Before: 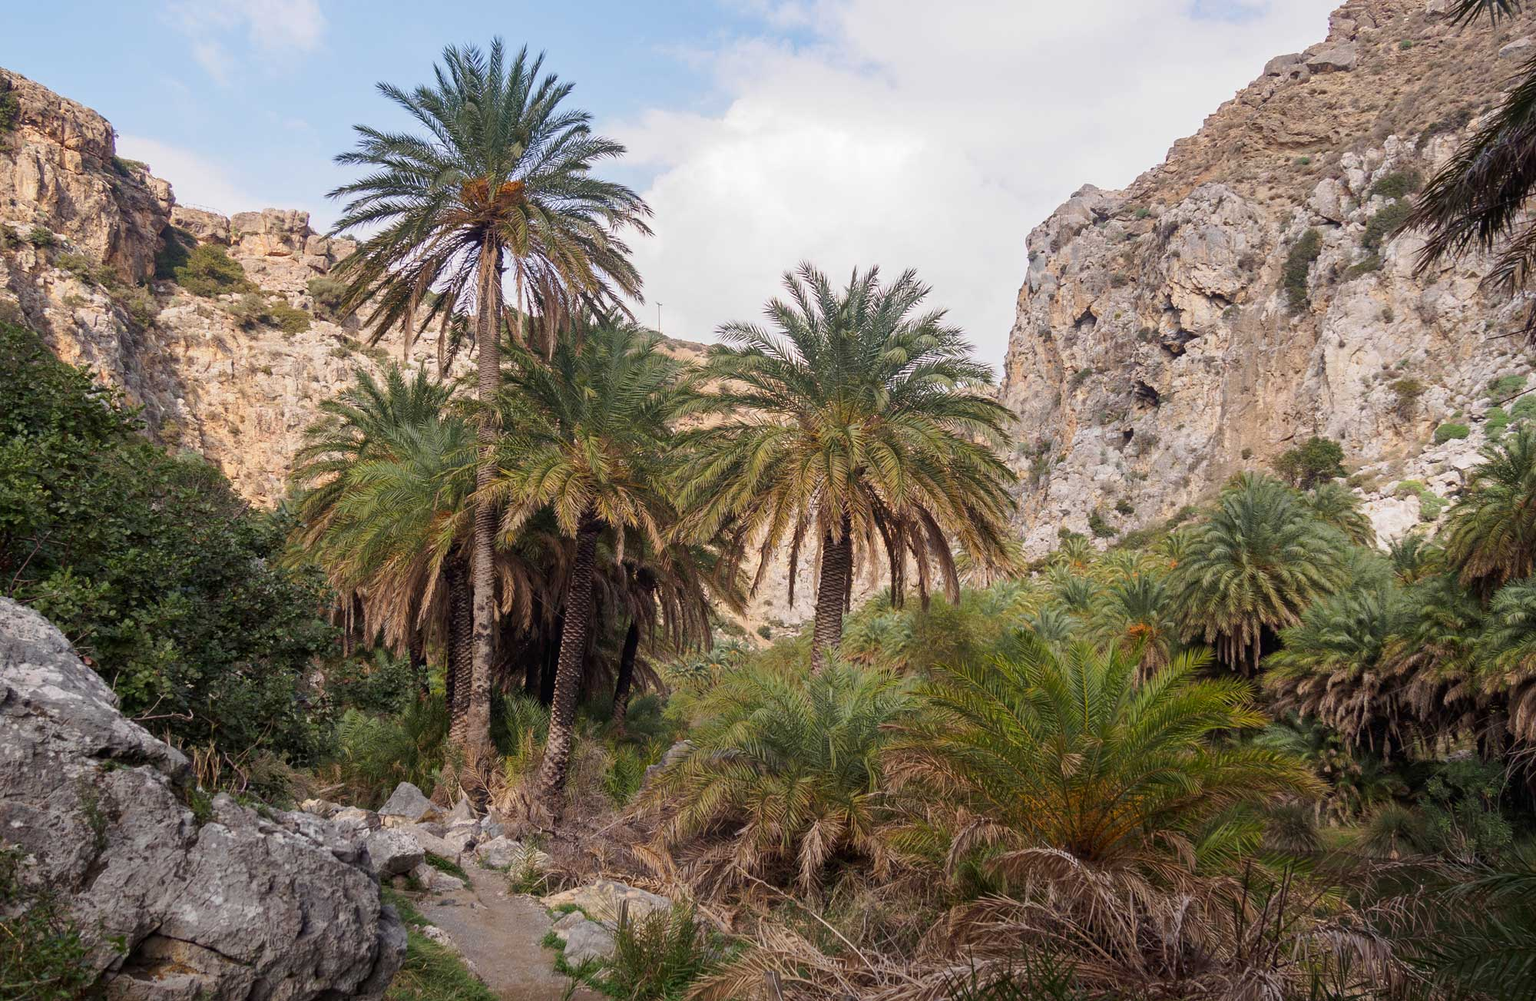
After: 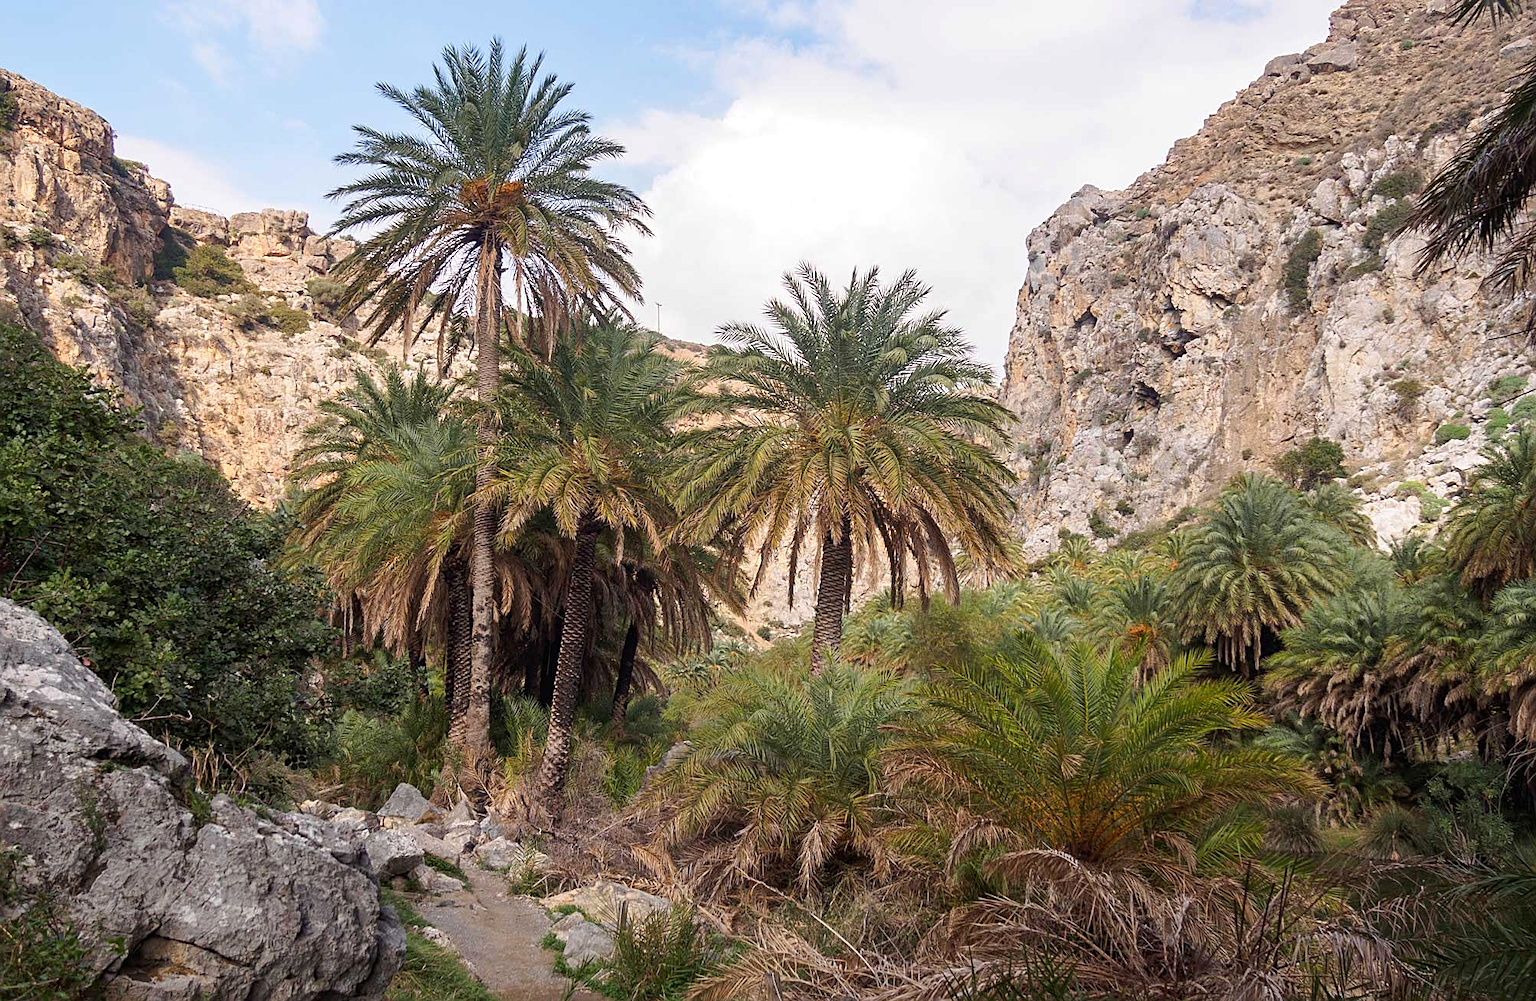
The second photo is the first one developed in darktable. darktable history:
sharpen: on, module defaults
exposure: exposure 0.203 EV, compensate exposure bias true, compensate highlight preservation false
crop and rotate: left 0.129%, bottom 0.012%
